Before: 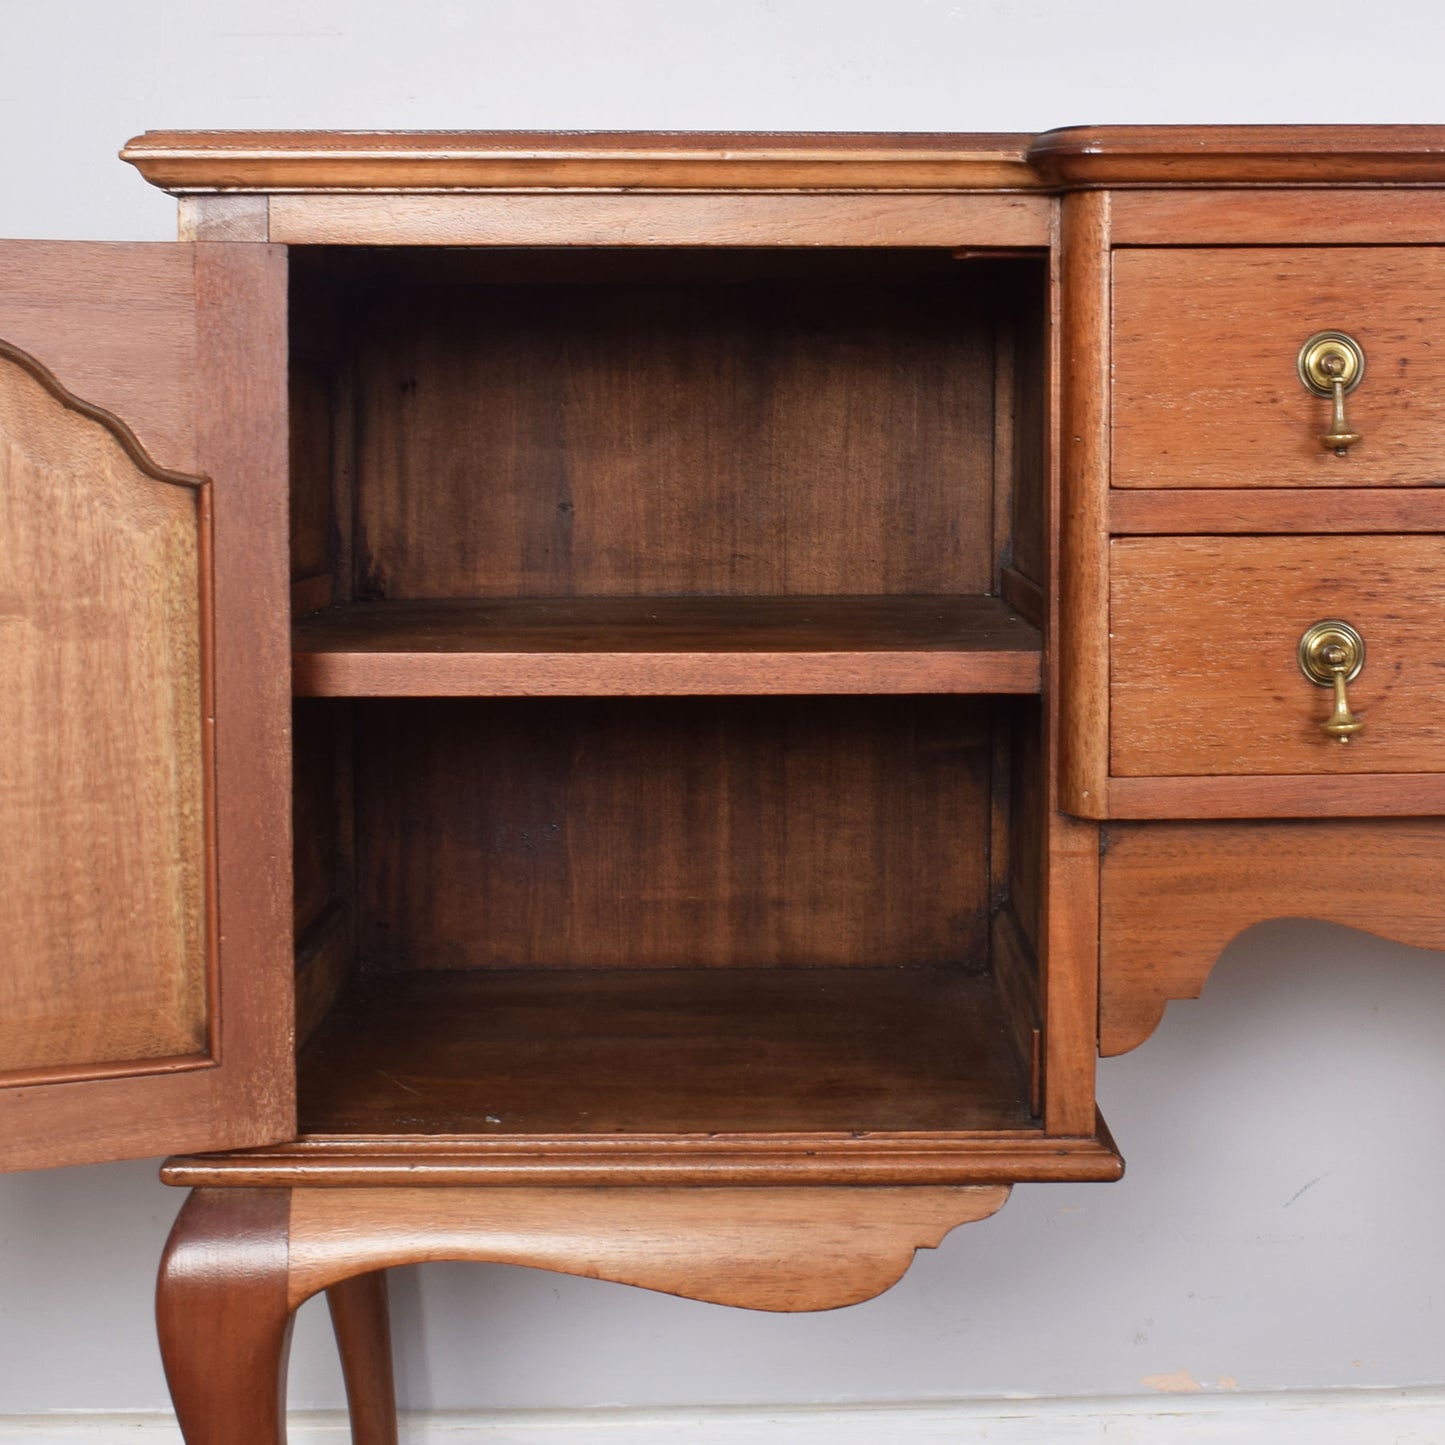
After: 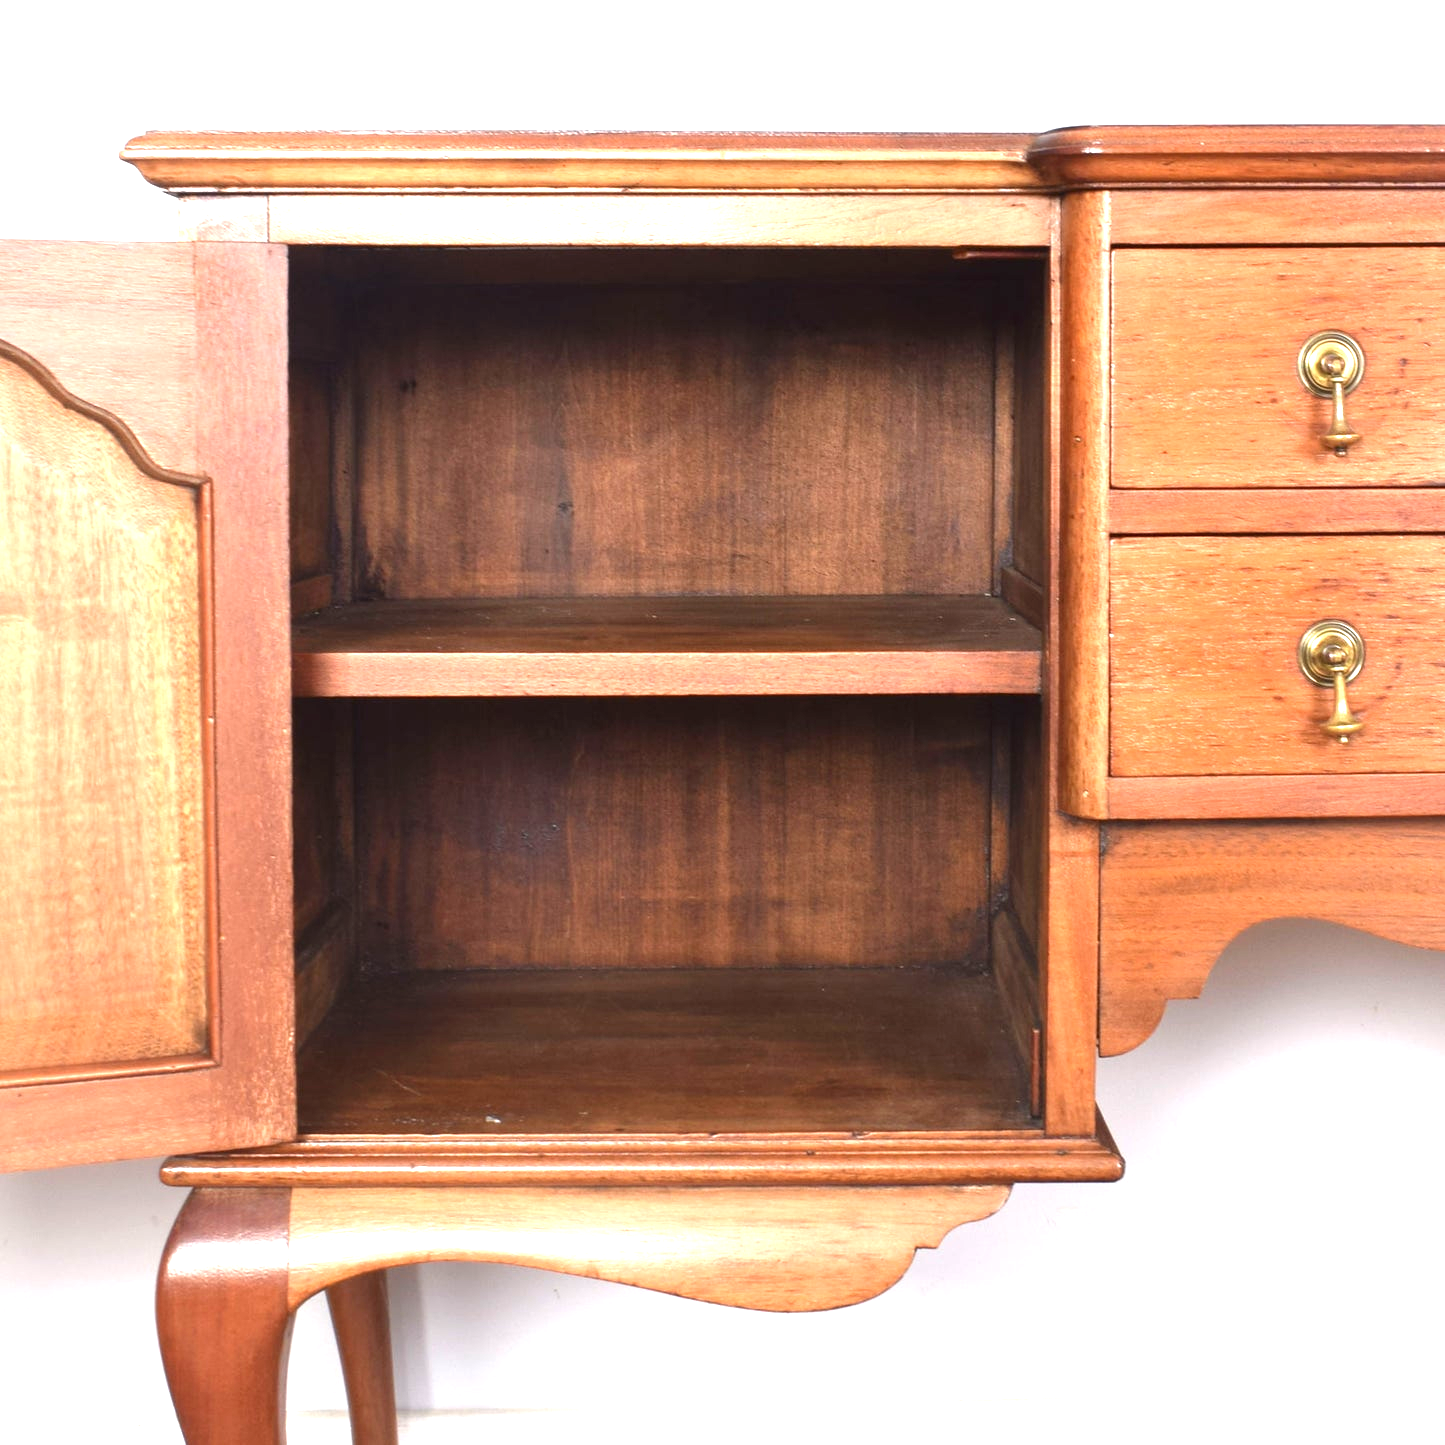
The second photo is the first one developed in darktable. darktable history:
exposure: black level correction 0, exposure 1.447 EV, compensate highlight preservation false
